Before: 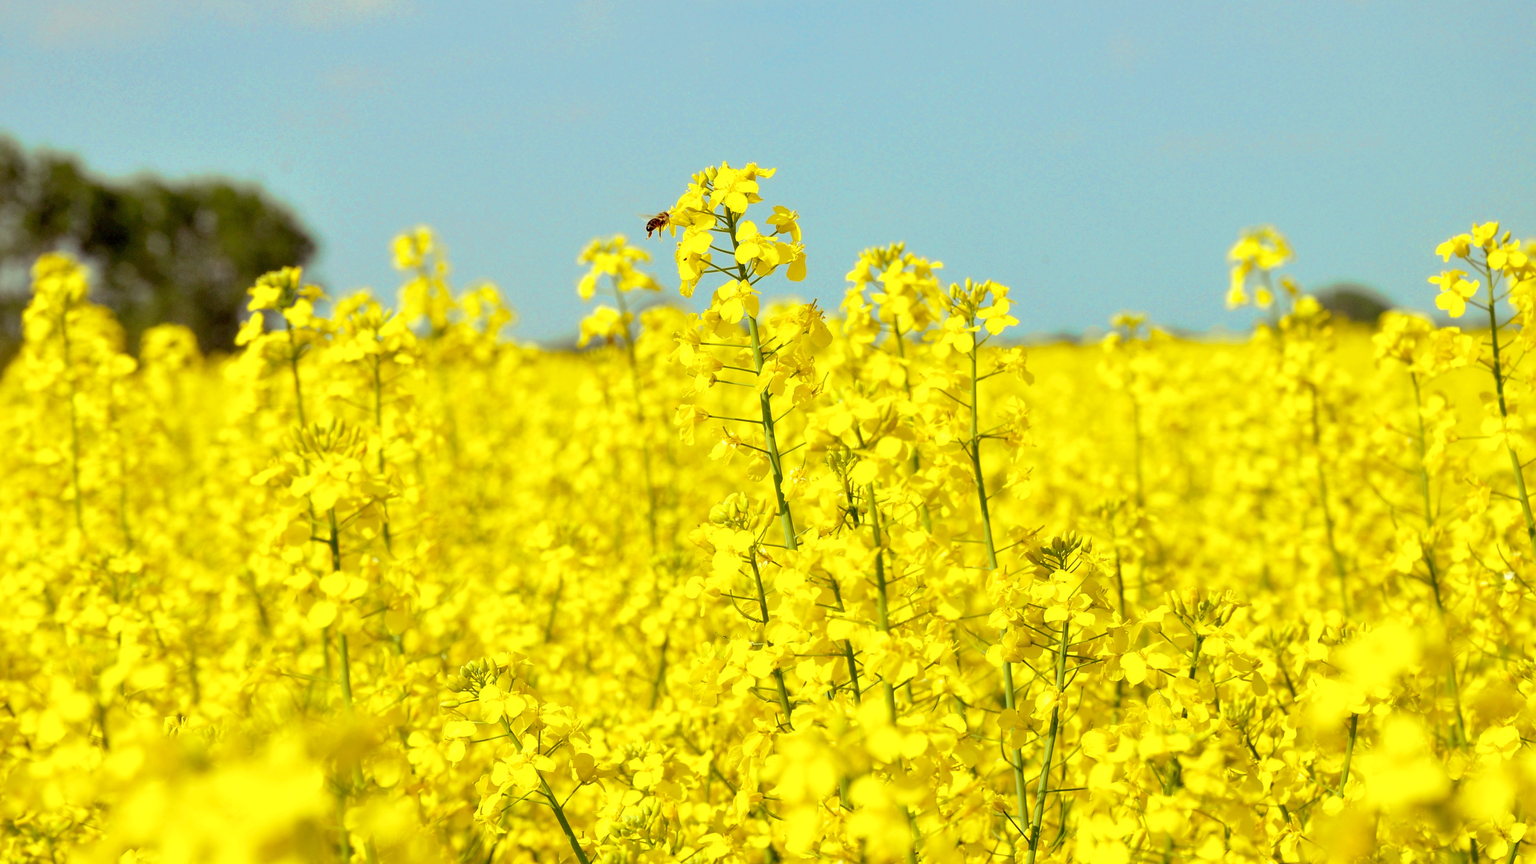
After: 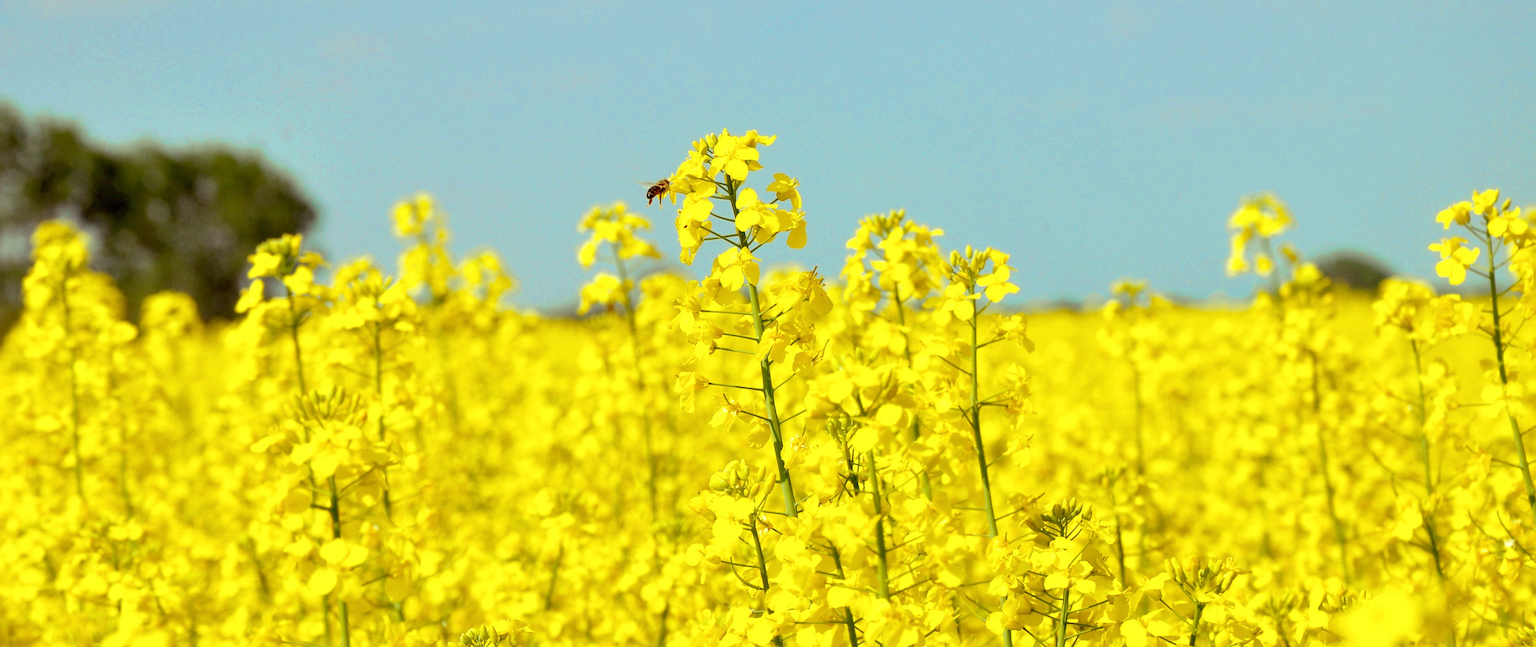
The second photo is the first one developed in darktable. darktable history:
crop: top 3.857%, bottom 21.132%
color calibration: illuminant same as pipeline (D50), adaptation none (bypass)
